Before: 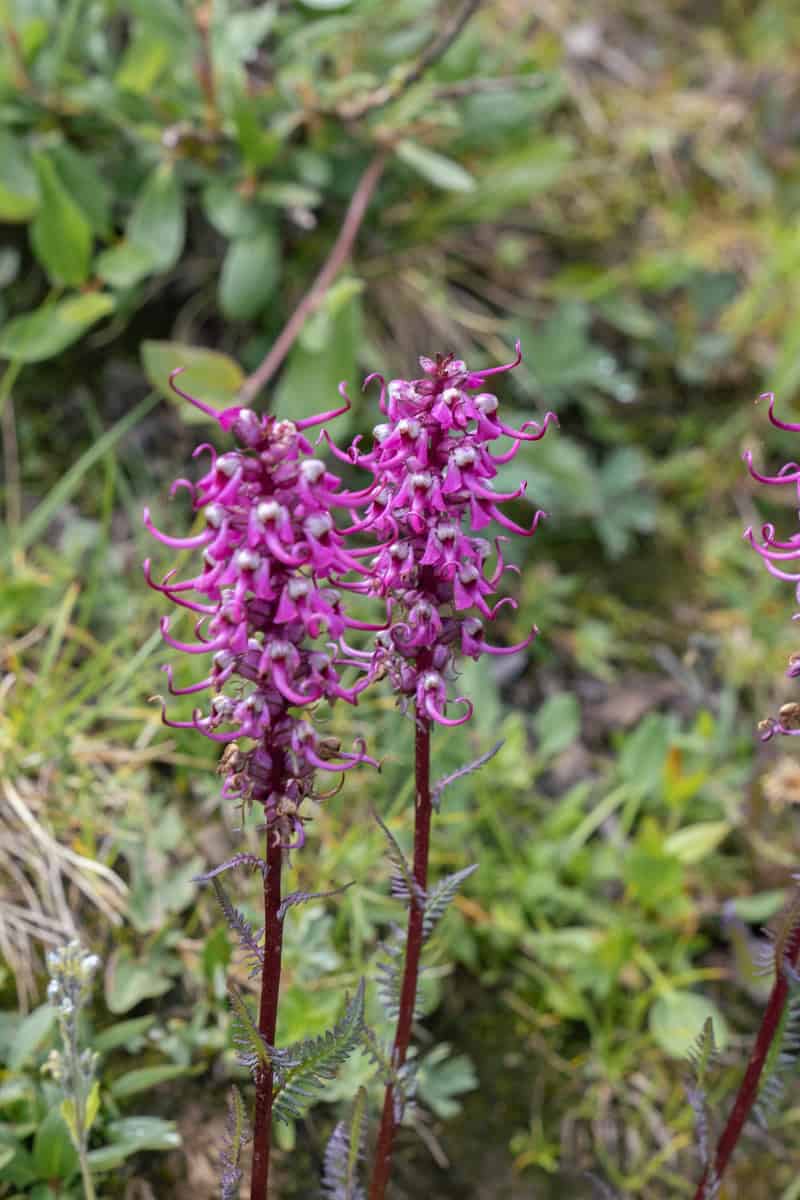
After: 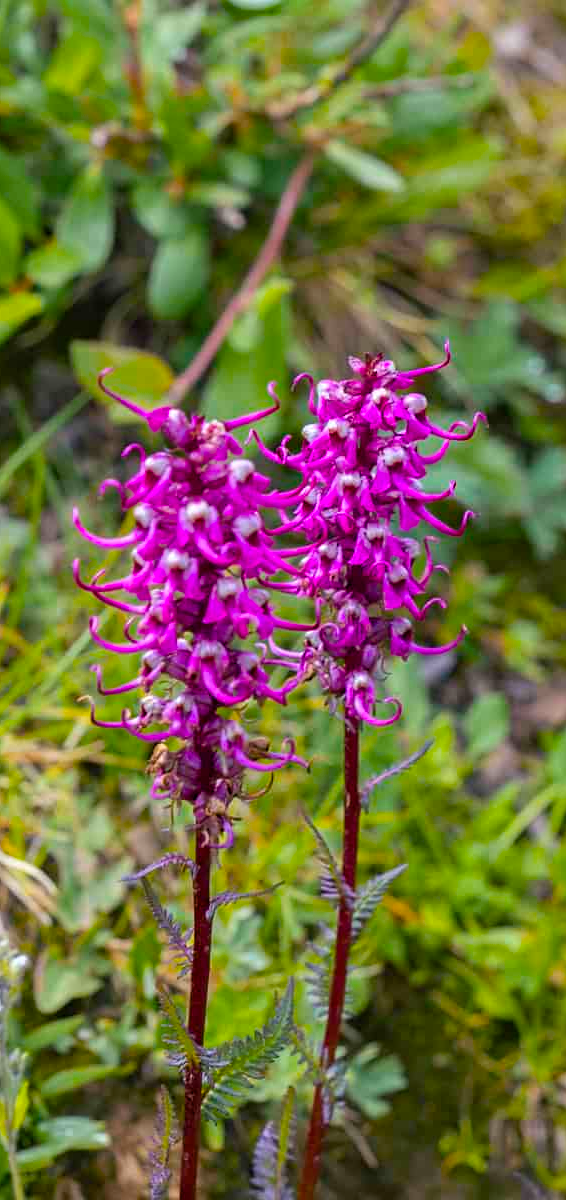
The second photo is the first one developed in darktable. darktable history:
crop and rotate: left 8.943%, right 20.24%
sharpen: amount 0.209
color balance rgb: power › hue 71.88°, linear chroma grading › global chroma 24.583%, perceptual saturation grading › global saturation 30.14%, global vibrance 20%
